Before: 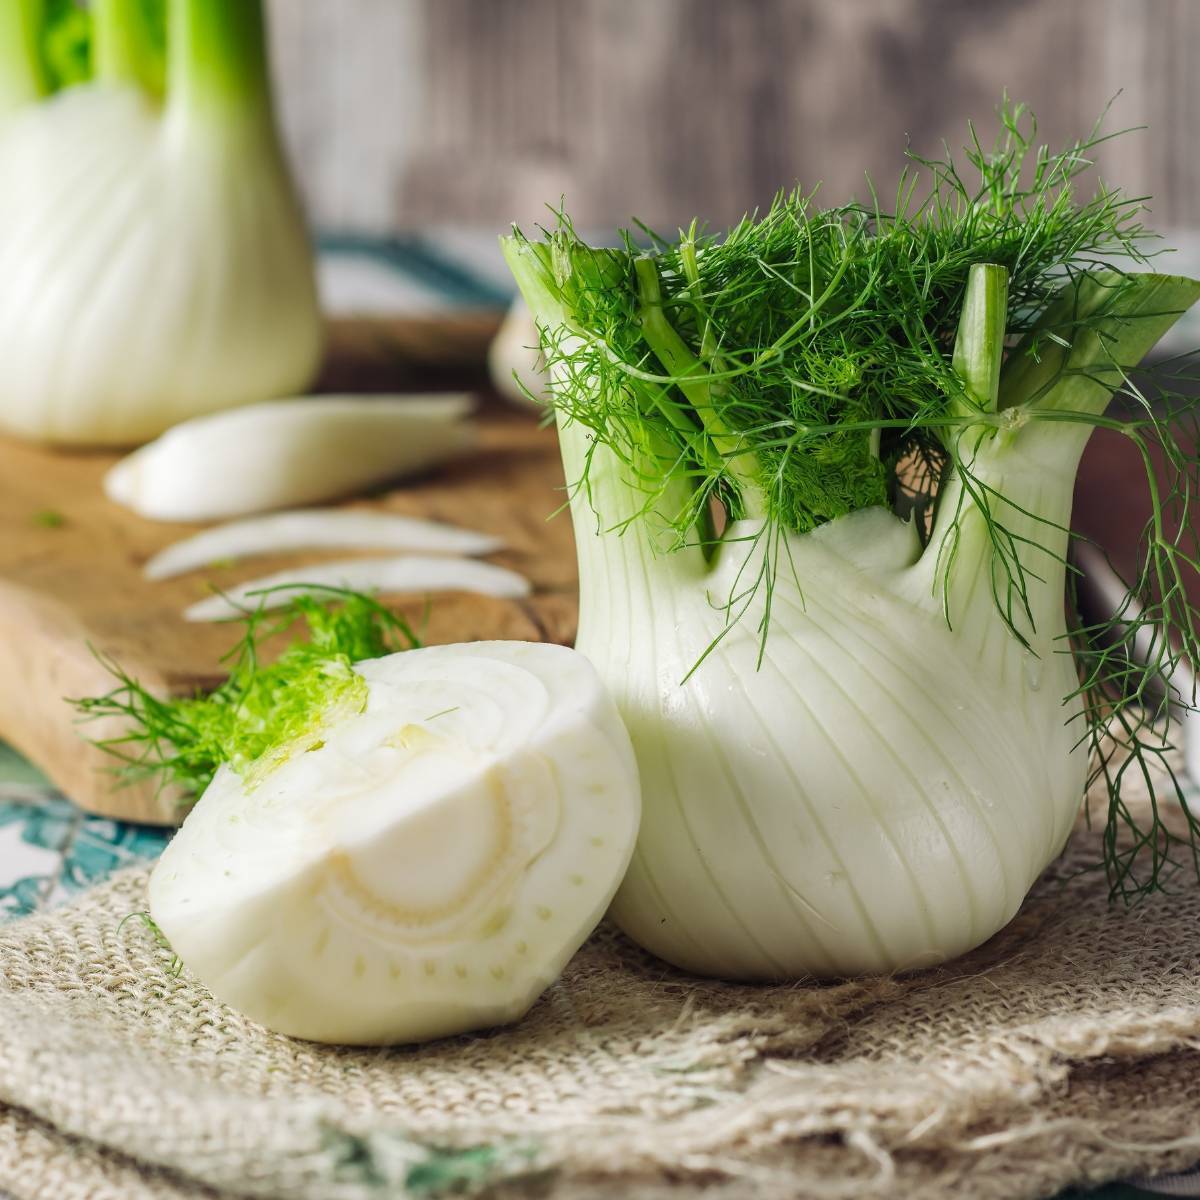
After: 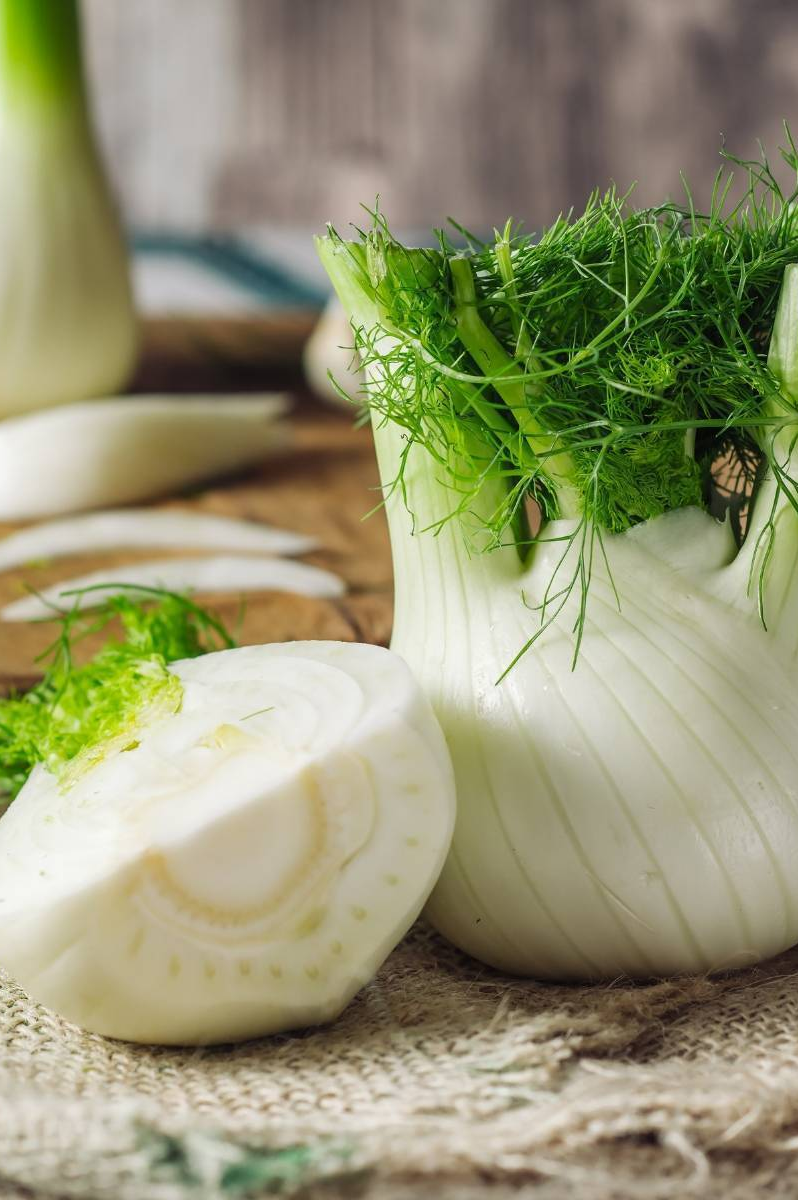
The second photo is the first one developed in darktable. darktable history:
crop and rotate: left 15.438%, right 18.035%
